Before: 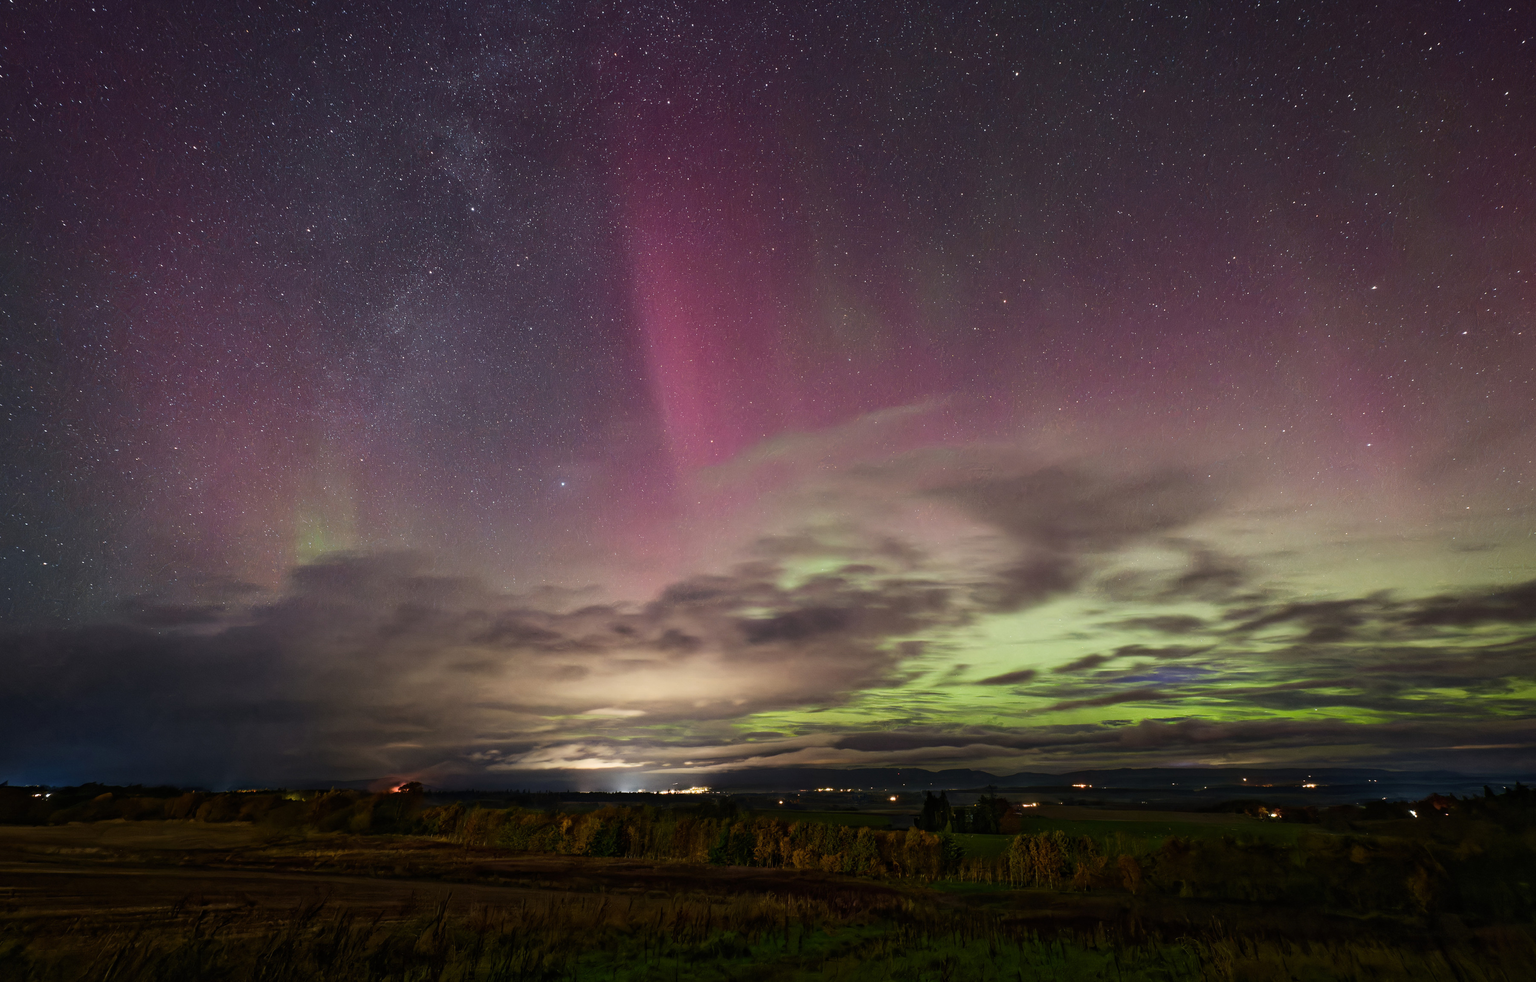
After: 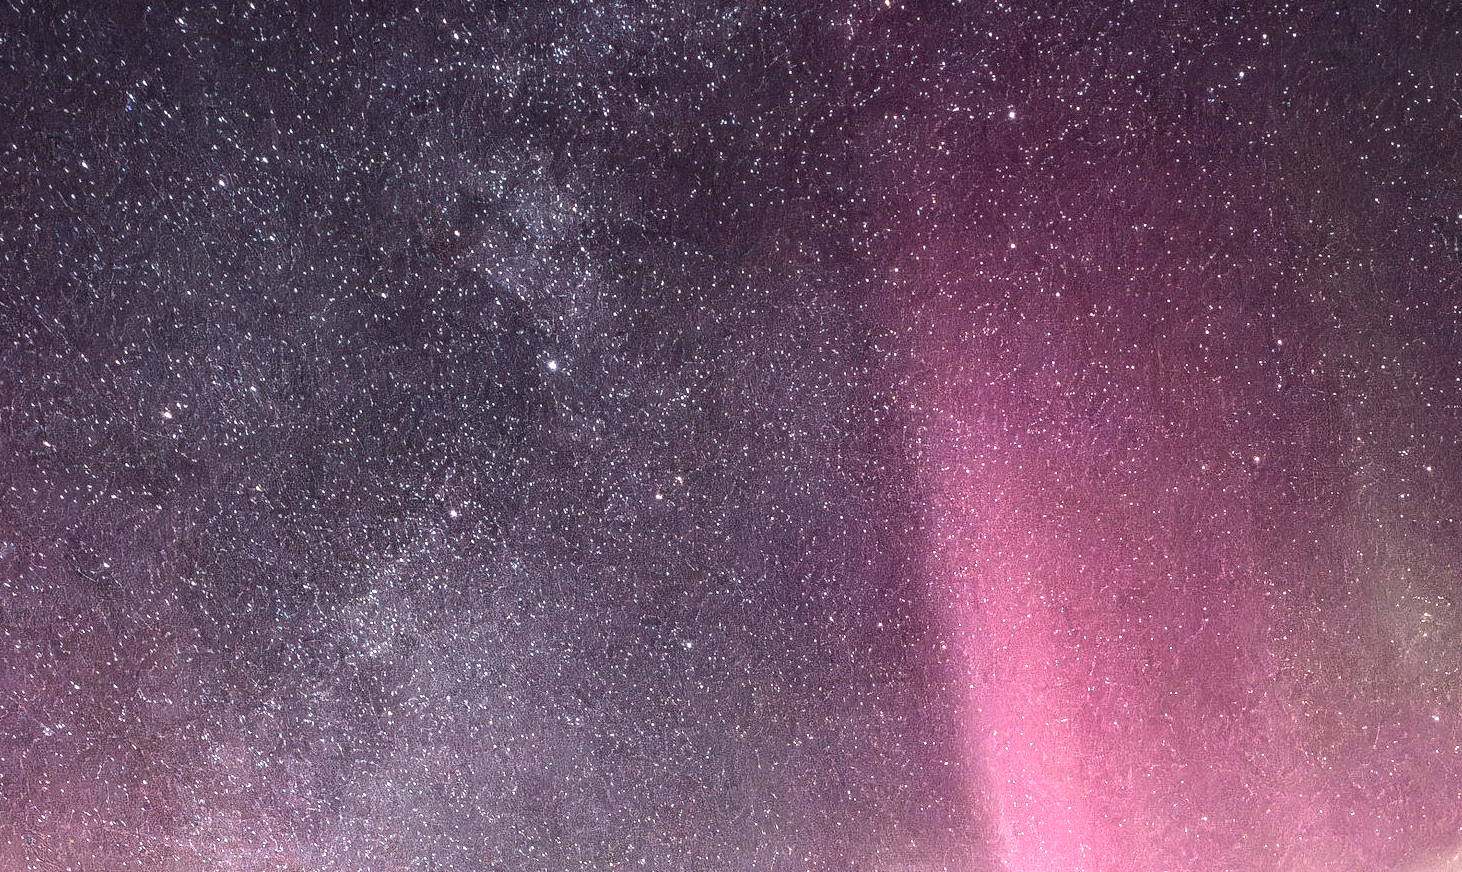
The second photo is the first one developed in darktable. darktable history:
crop: left 15.452%, top 5.459%, right 43.956%, bottom 56.62%
local contrast: highlights 0%, shadows 0%, detail 182%
tone equalizer: -8 EV -0.75 EV, -7 EV -0.7 EV, -6 EV -0.6 EV, -5 EV -0.4 EV, -3 EV 0.4 EV, -2 EV 0.6 EV, -1 EV 0.7 EV, +0 EV 0.75 EV, edges refinement/feathering 500, mask exposure compensation -1.57 EV, preserve details no
exposure: black level correction 0, exposure 0.9 EV, compensate highlight preservation false
